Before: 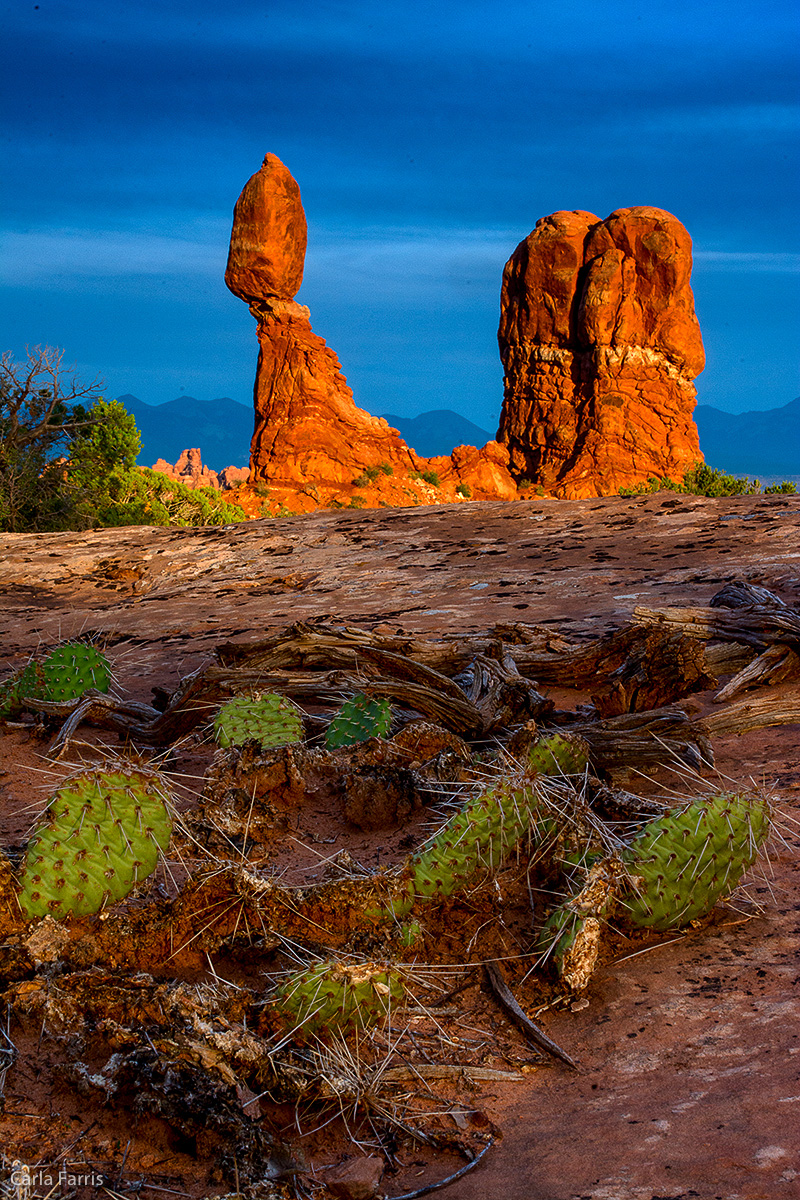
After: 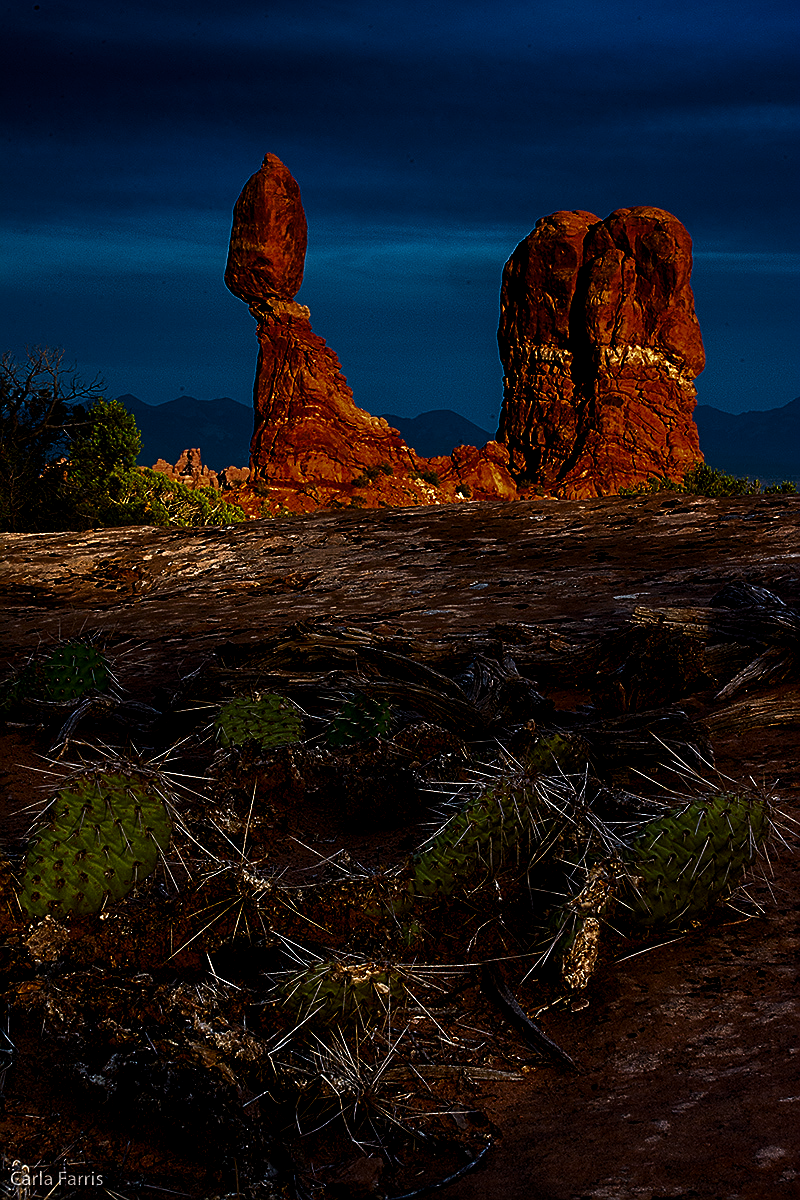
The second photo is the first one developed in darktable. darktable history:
contrast brightness saturation: brightness -0.521
levels: levels [0.029, 0.545, 0.971]
sharpen: on, module defaults
